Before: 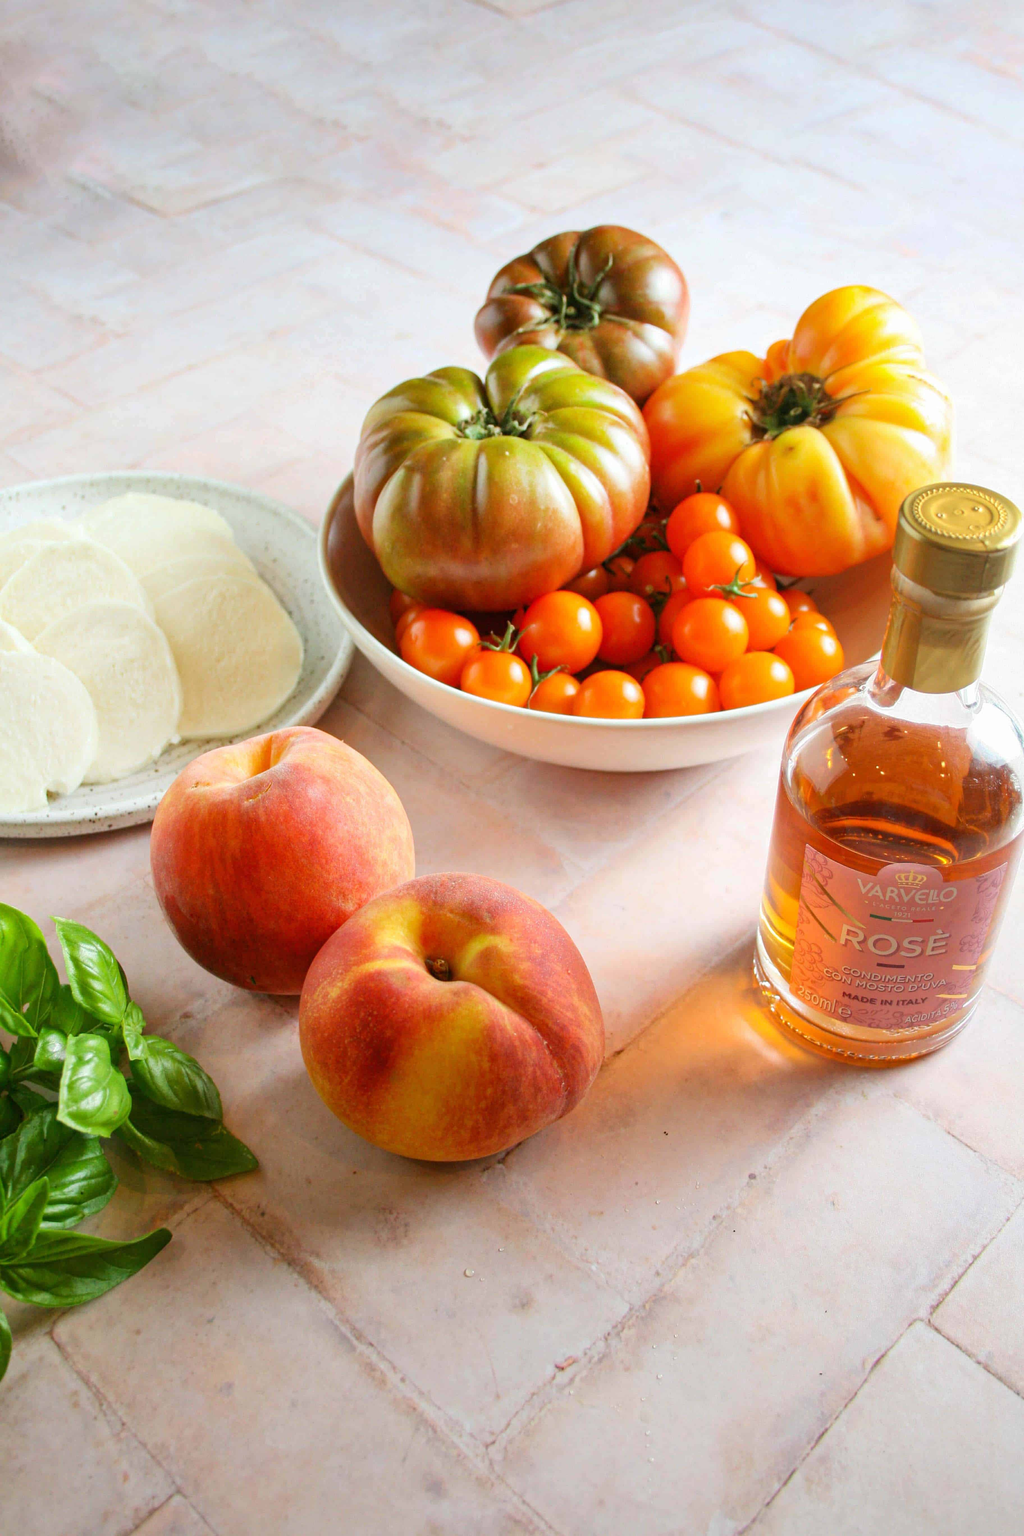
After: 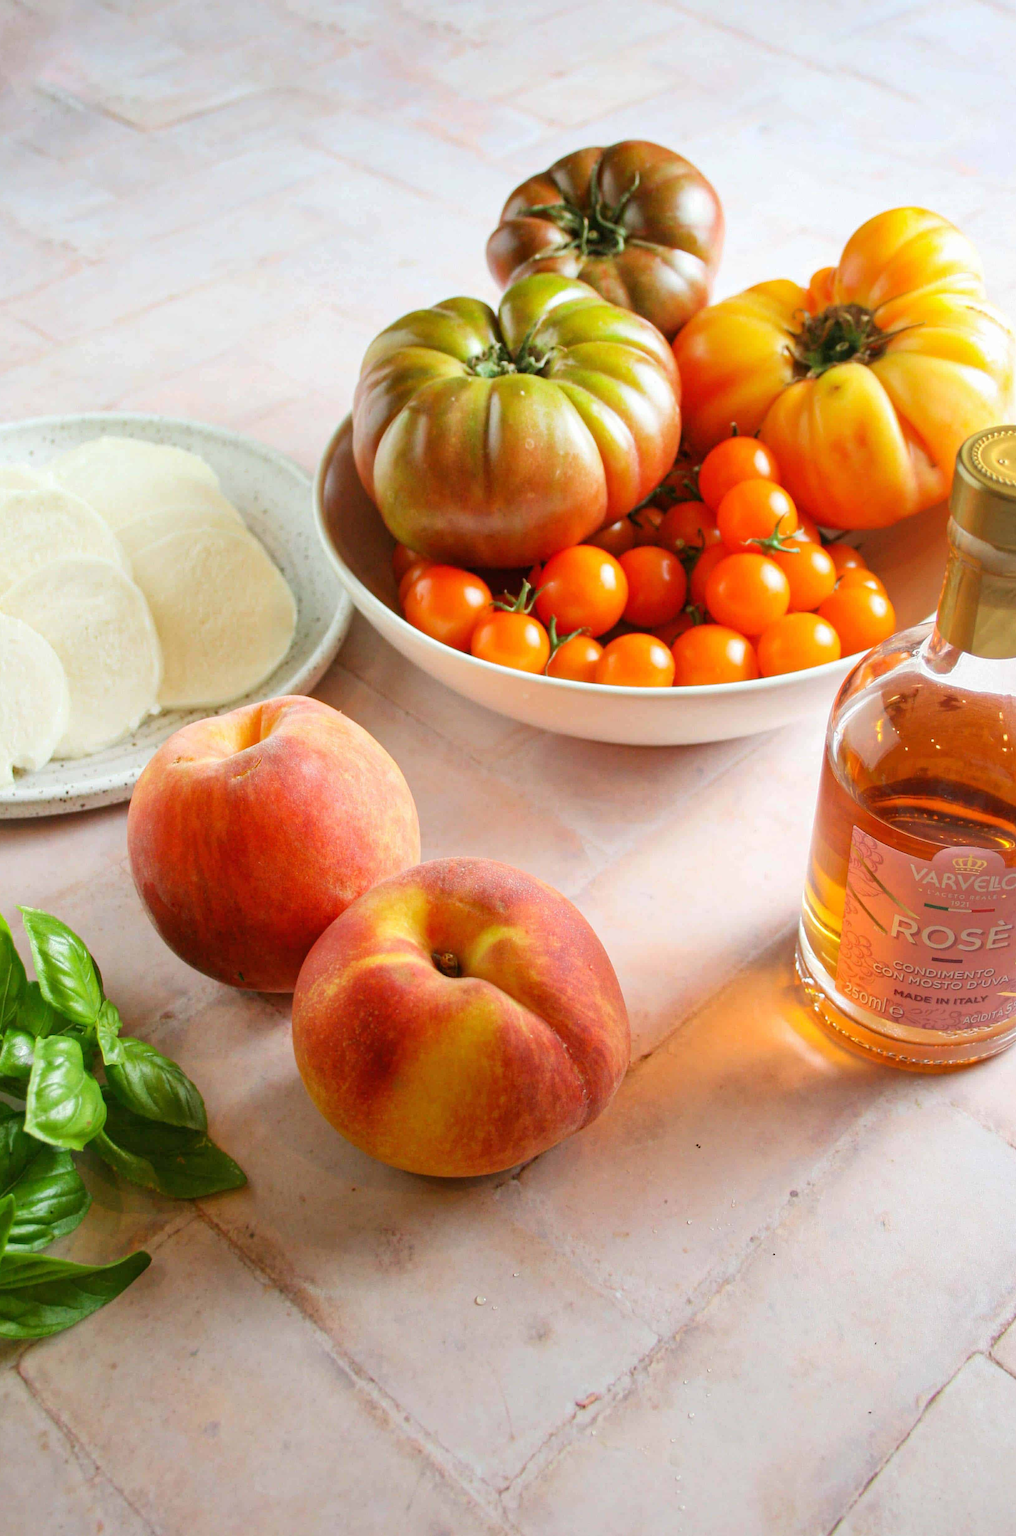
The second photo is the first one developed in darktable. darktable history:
crop: left 3.5%, top 6.435%, right 6.821%, bottom 3.257%
